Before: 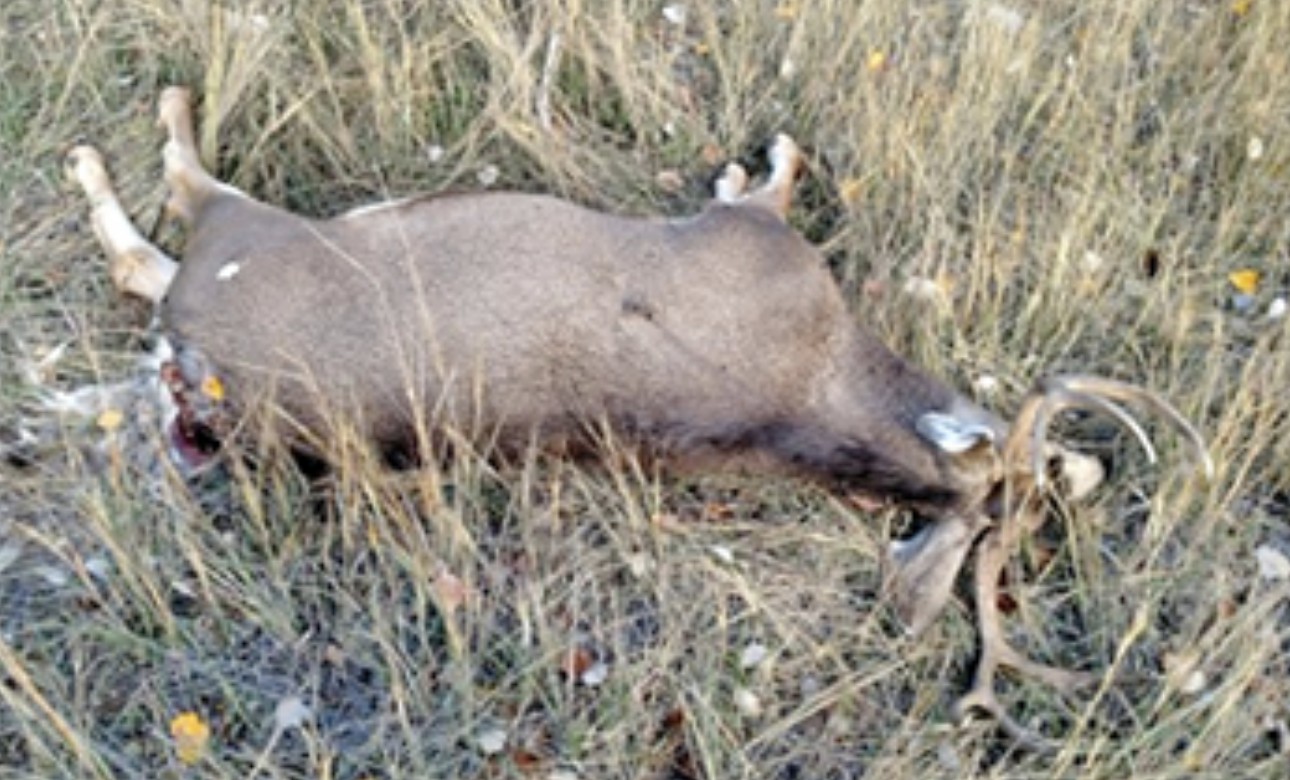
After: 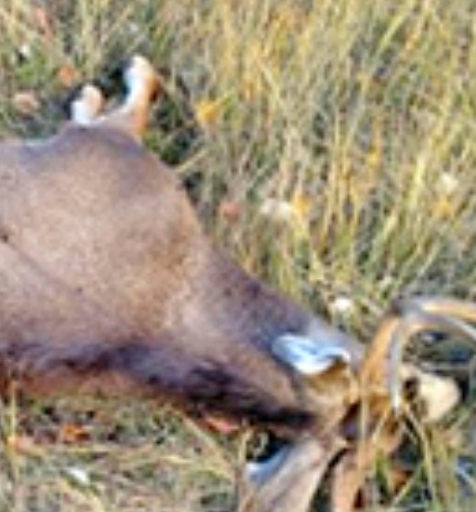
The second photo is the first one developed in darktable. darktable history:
color correction: saturation 1.8
crop and rotate: left 49.936%, top 10.094%, right 13.136%, bottom 24.256%
color balance: on, module defaults
